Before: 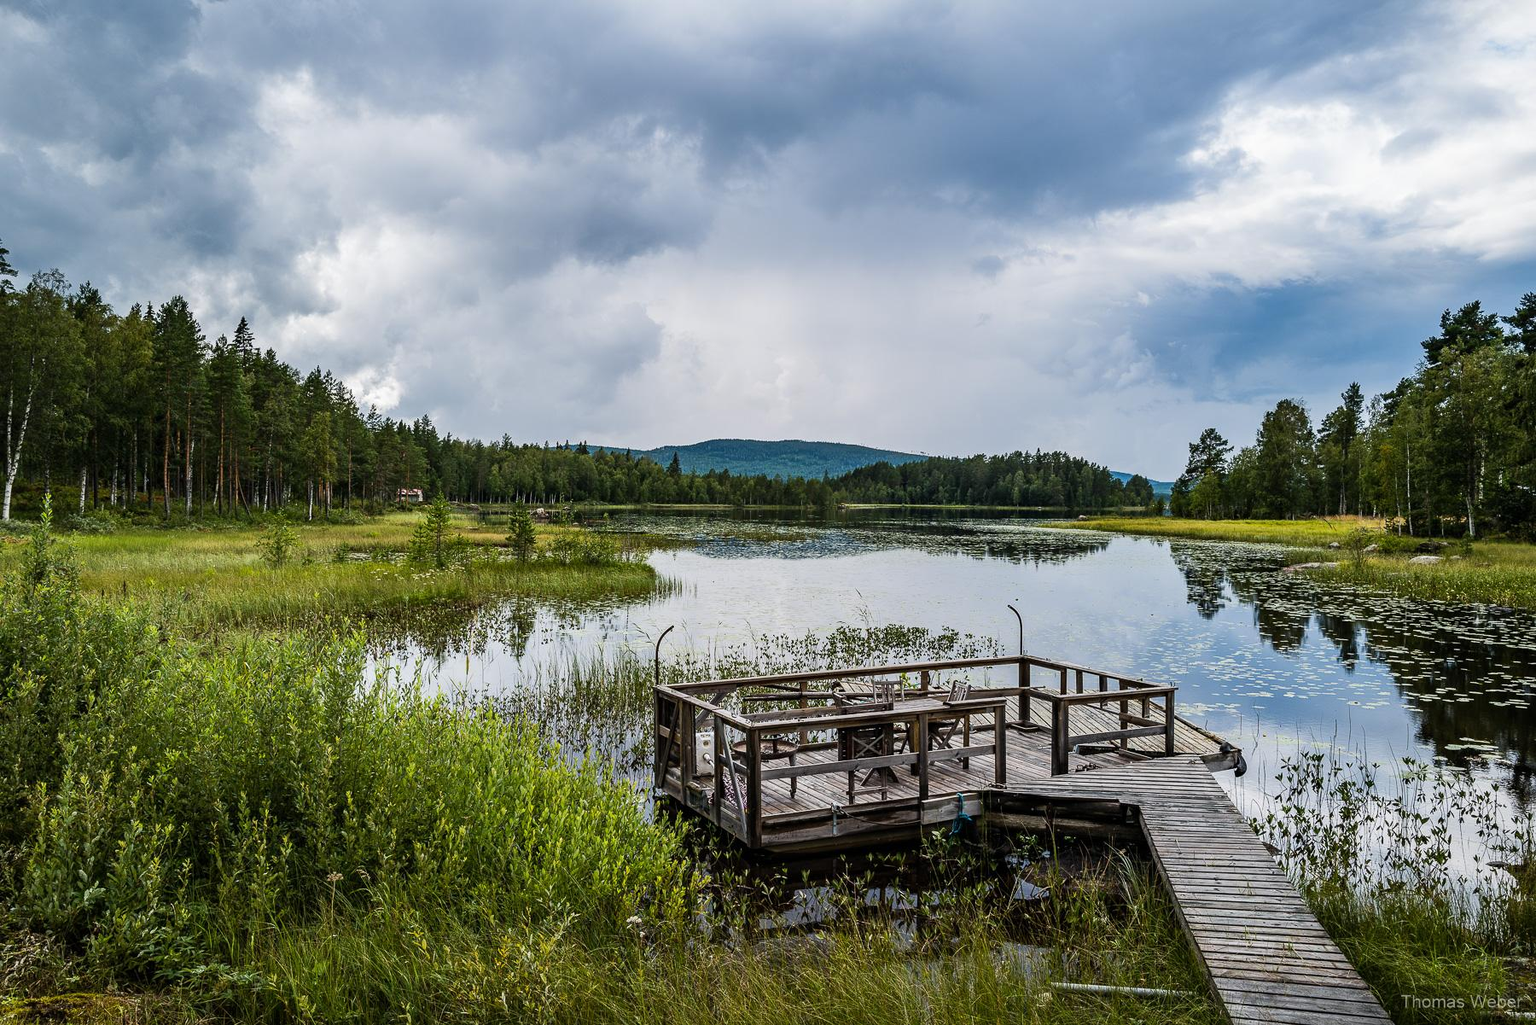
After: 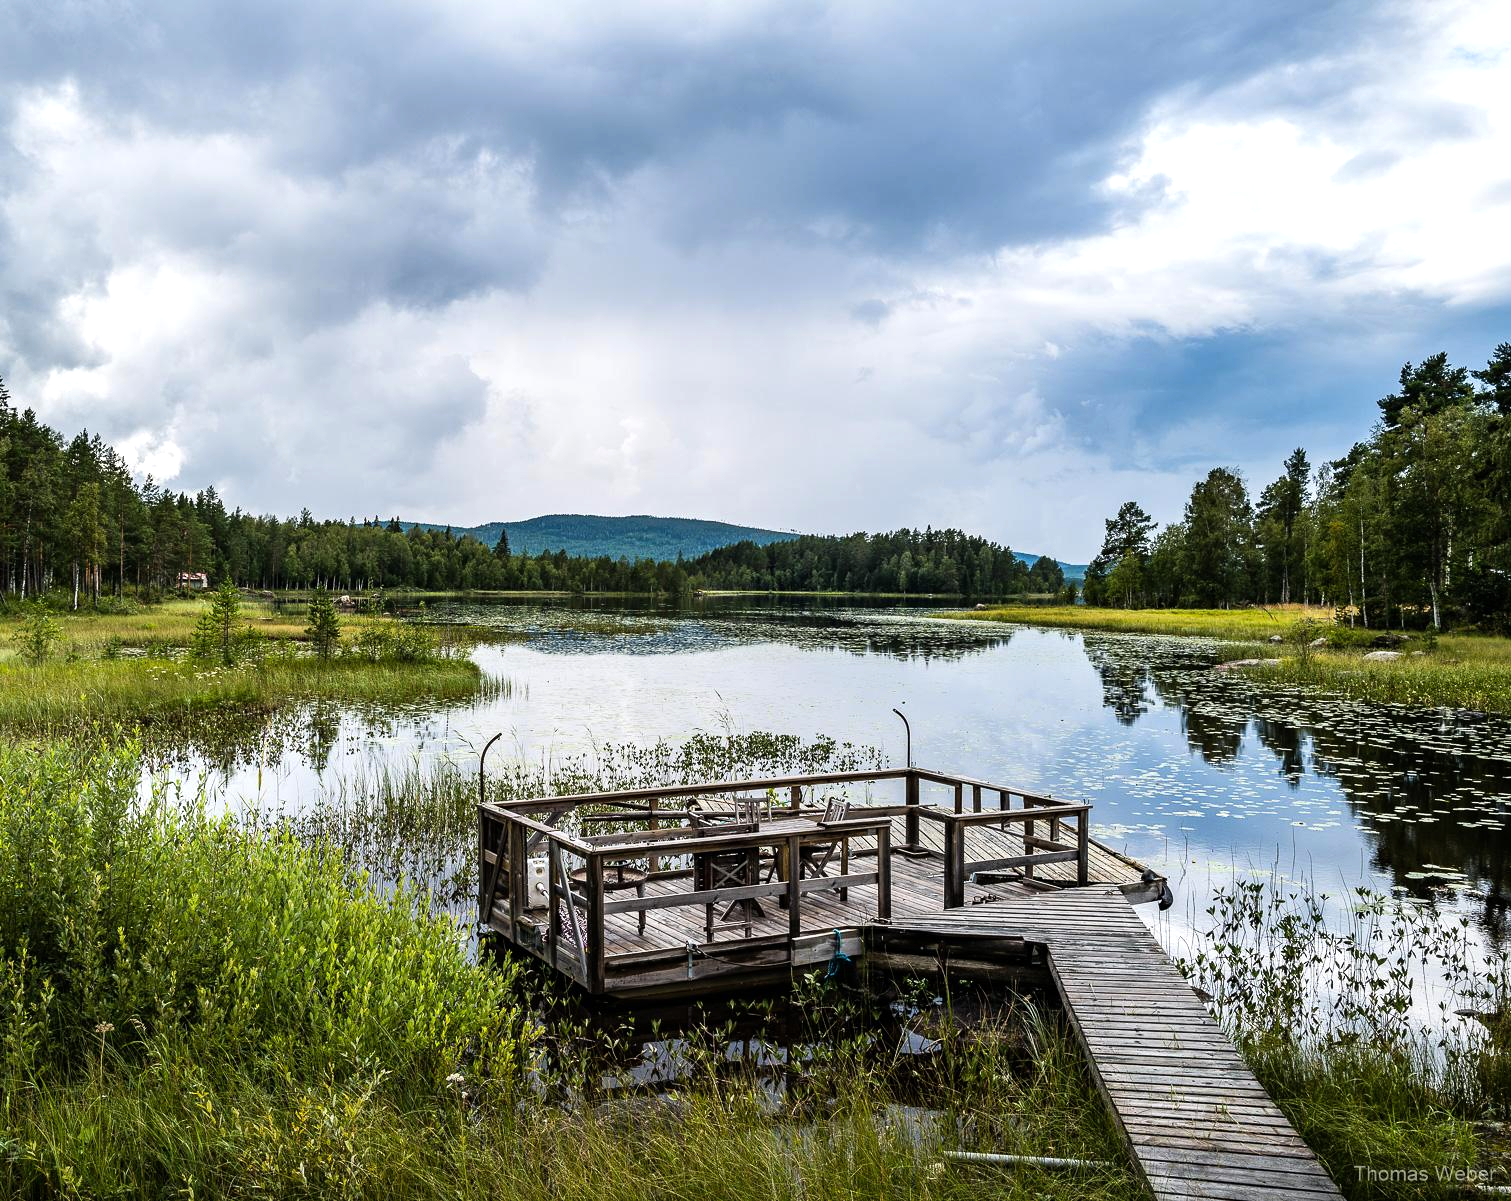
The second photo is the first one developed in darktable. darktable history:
tone equalizer: -8 EV -0.408 EV, -7 EV -0.419 EV, -6 EV -0.354 EV, -5 EV -0.203 EV, -3 EV 0.233 EV, -2 EV 0.31 EV, -1 EV 0.373 EV, +0 EV 0.387 EV
crop: left 16.049%
